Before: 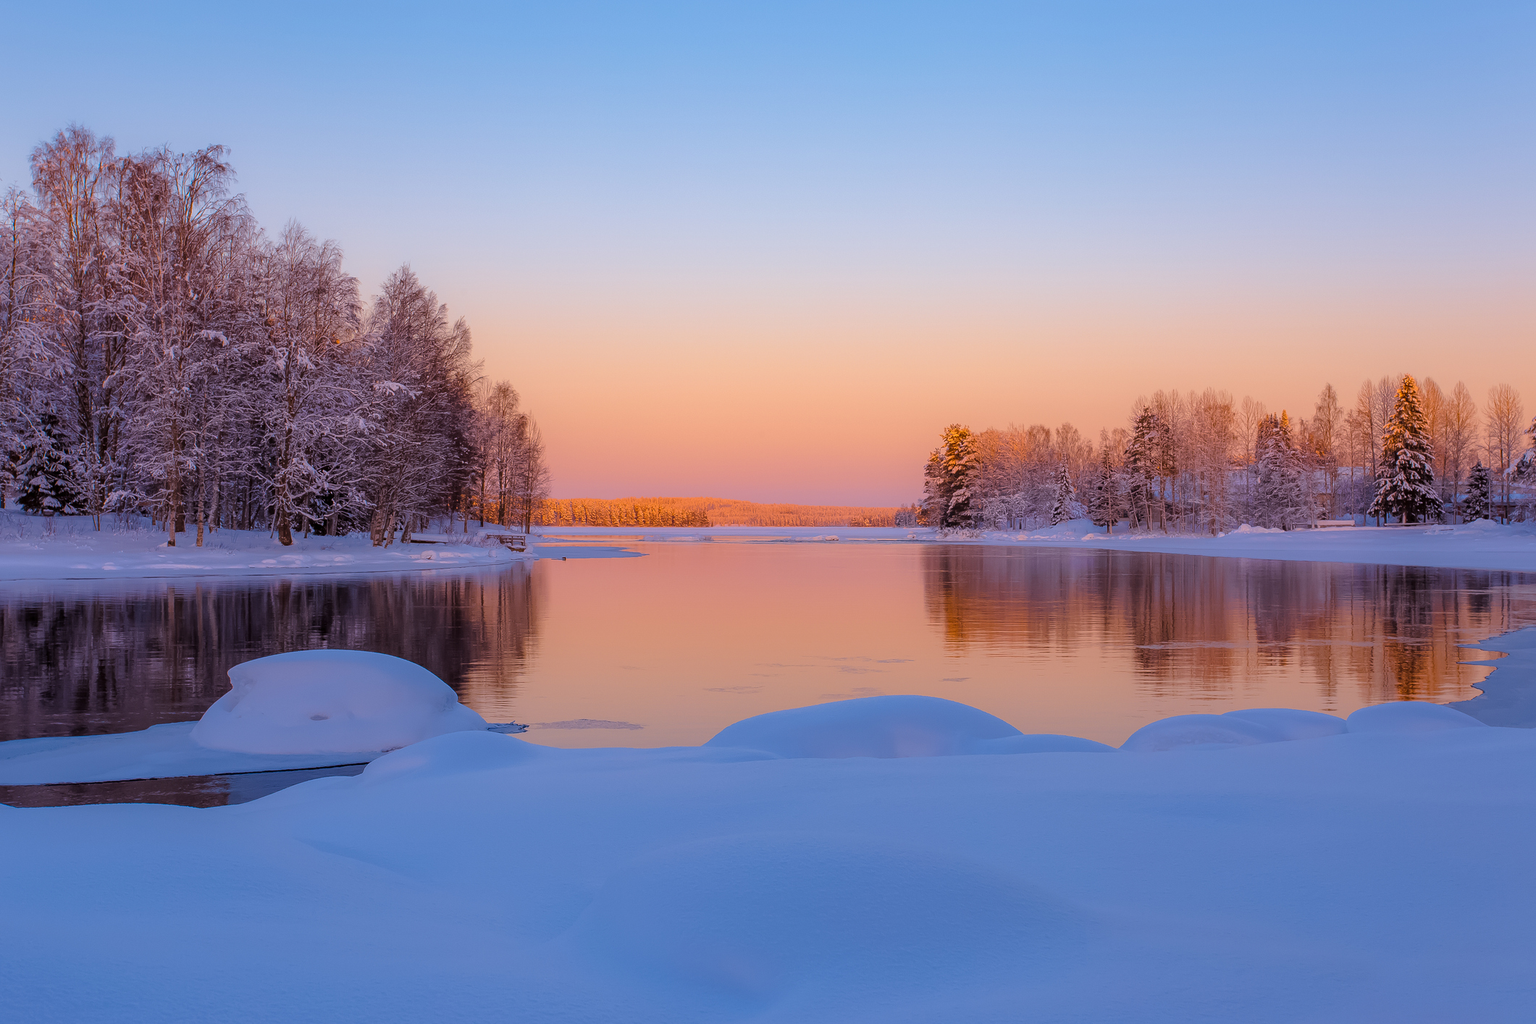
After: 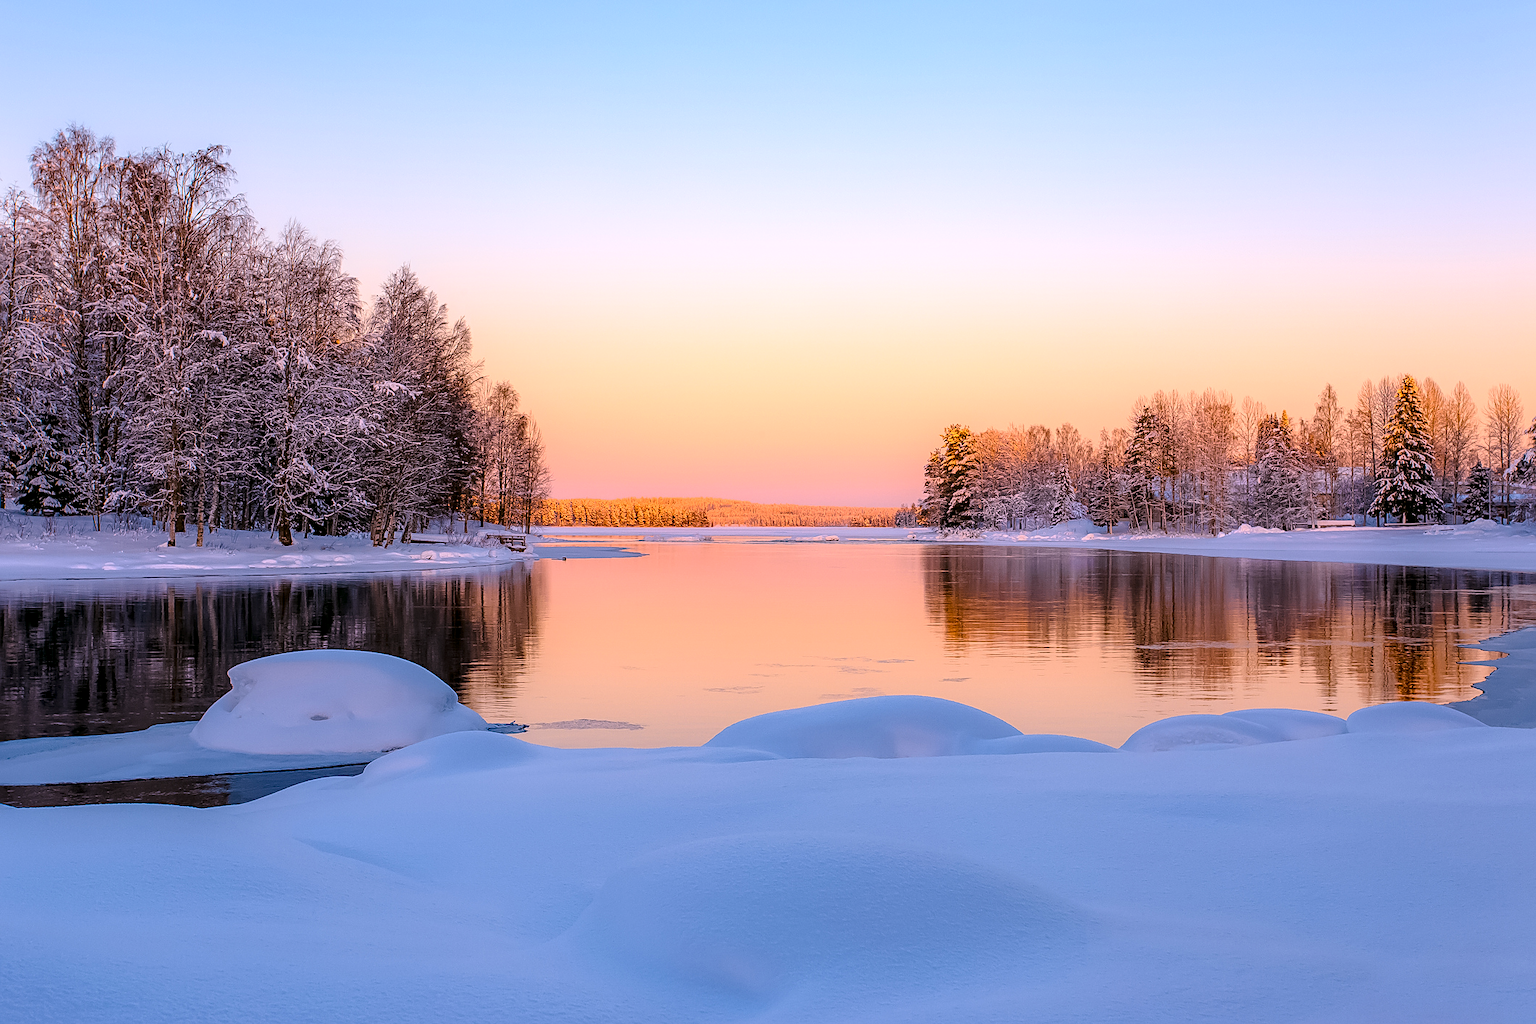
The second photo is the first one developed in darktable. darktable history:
sharpen: on, module defaults
tone equalizer: -8 EV -0.453 EV, -7 EV -0.419 EV, -6 EV -0.311 EV, -5 EV -0.191 EV, -3 EV 0.252 EV, -2 EV 0.34 EV, -1 EV 0.379 EV, +0 EV 0.44 EV
color correction: highlights a* 4.63, highlights b* 4.98, shadows a* -7.58, shadows b* 4.96
contrast brightness saturation: contrast 0.216
local contrast: on, module defaults
